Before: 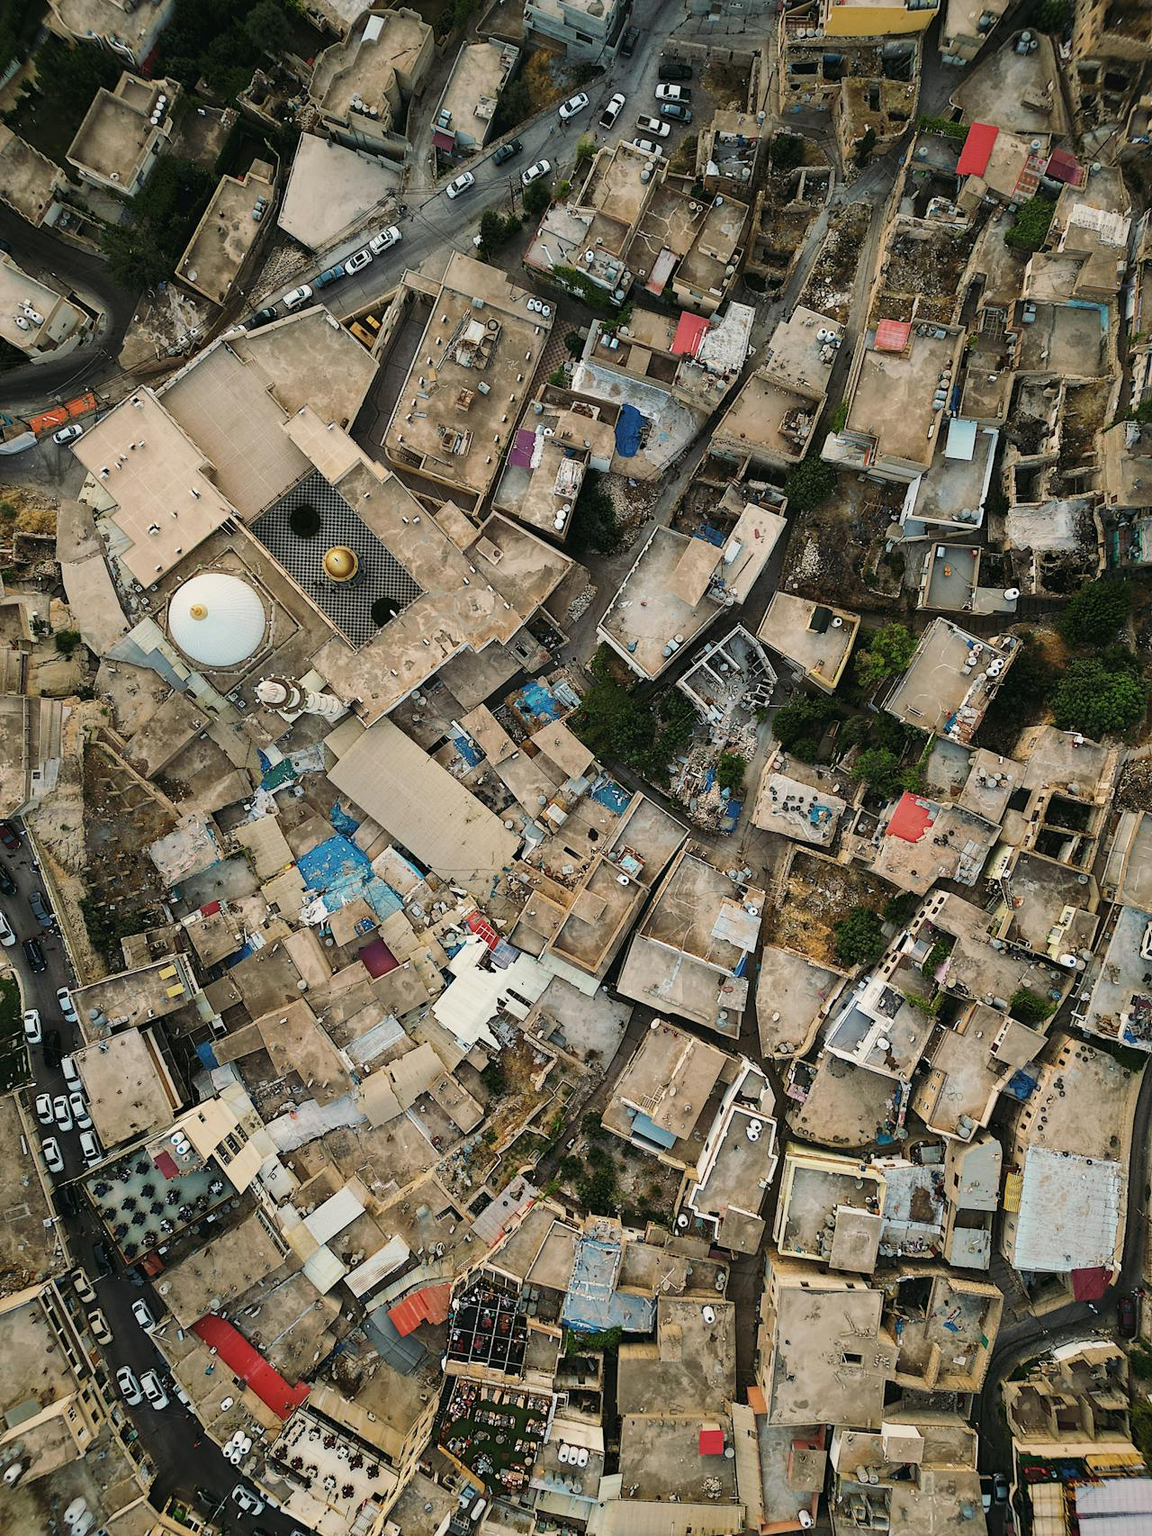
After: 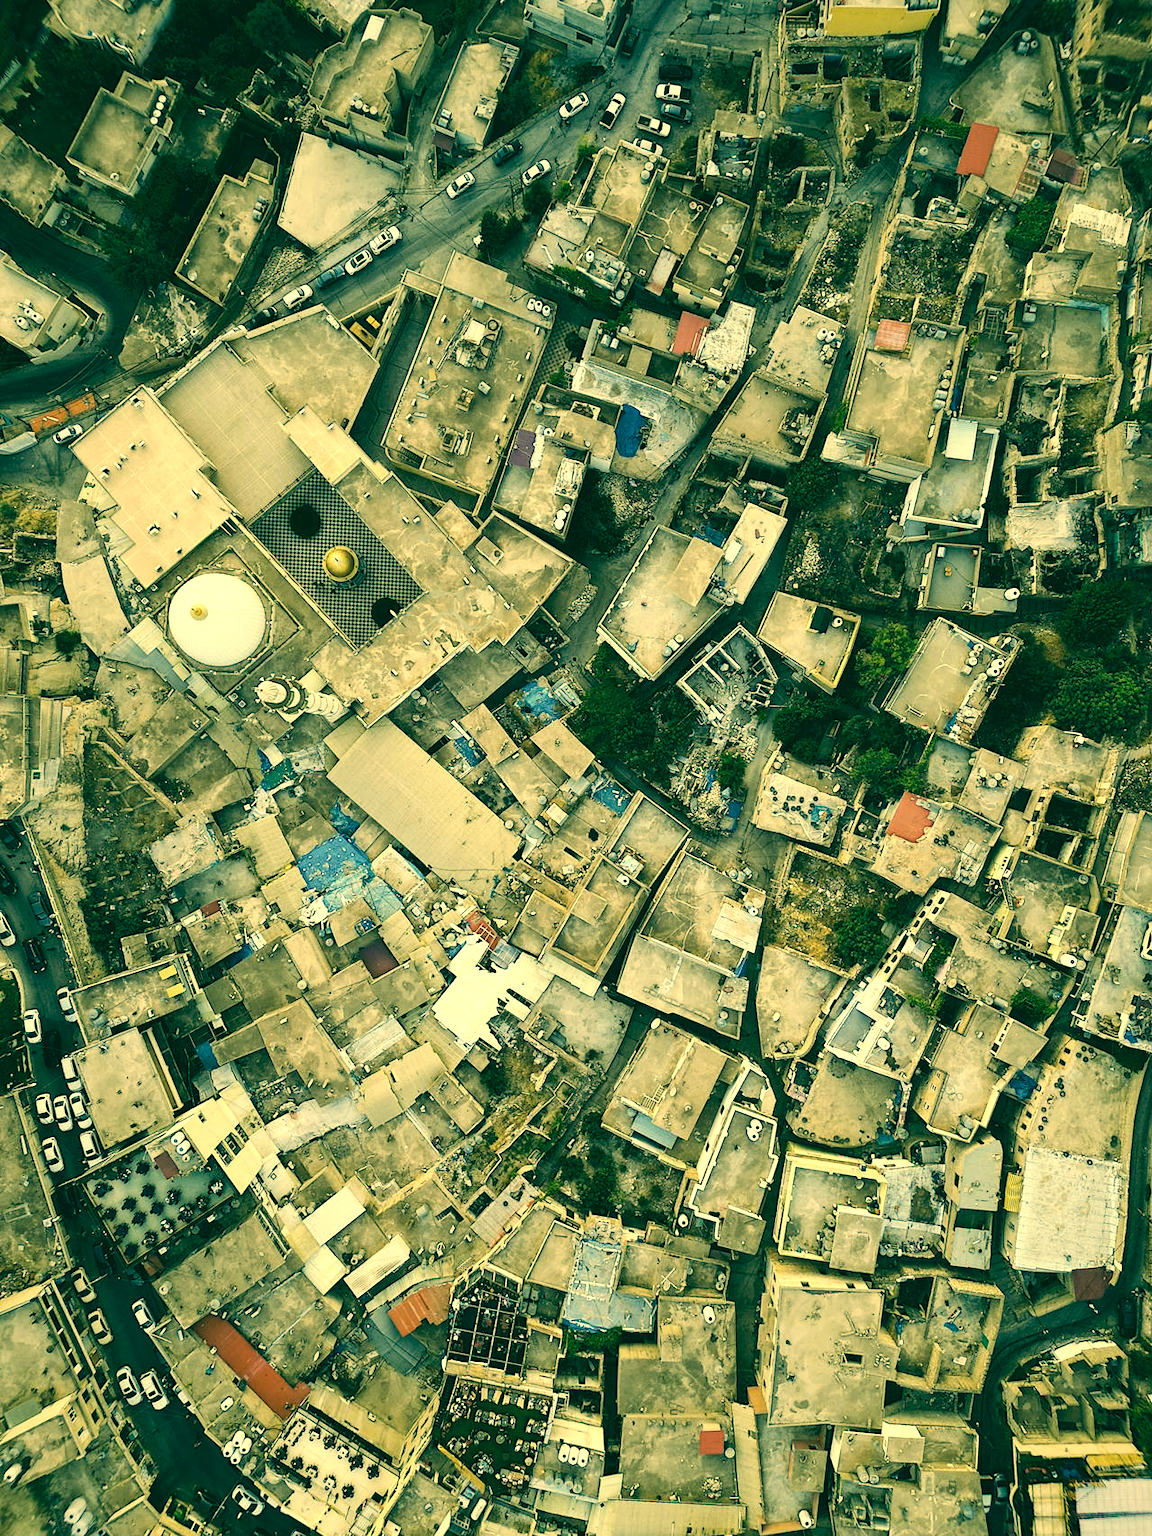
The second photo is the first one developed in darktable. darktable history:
color correction: highlights a* 1.83, highlights b* 34.02, shadows a* -36.68, shadows b* -5.48
exposure: exposure 0.648 EV, compensate highlight preservation false
contrast brightness saturation: contrast 0.06, brightness -0.01, saturation -0.23
